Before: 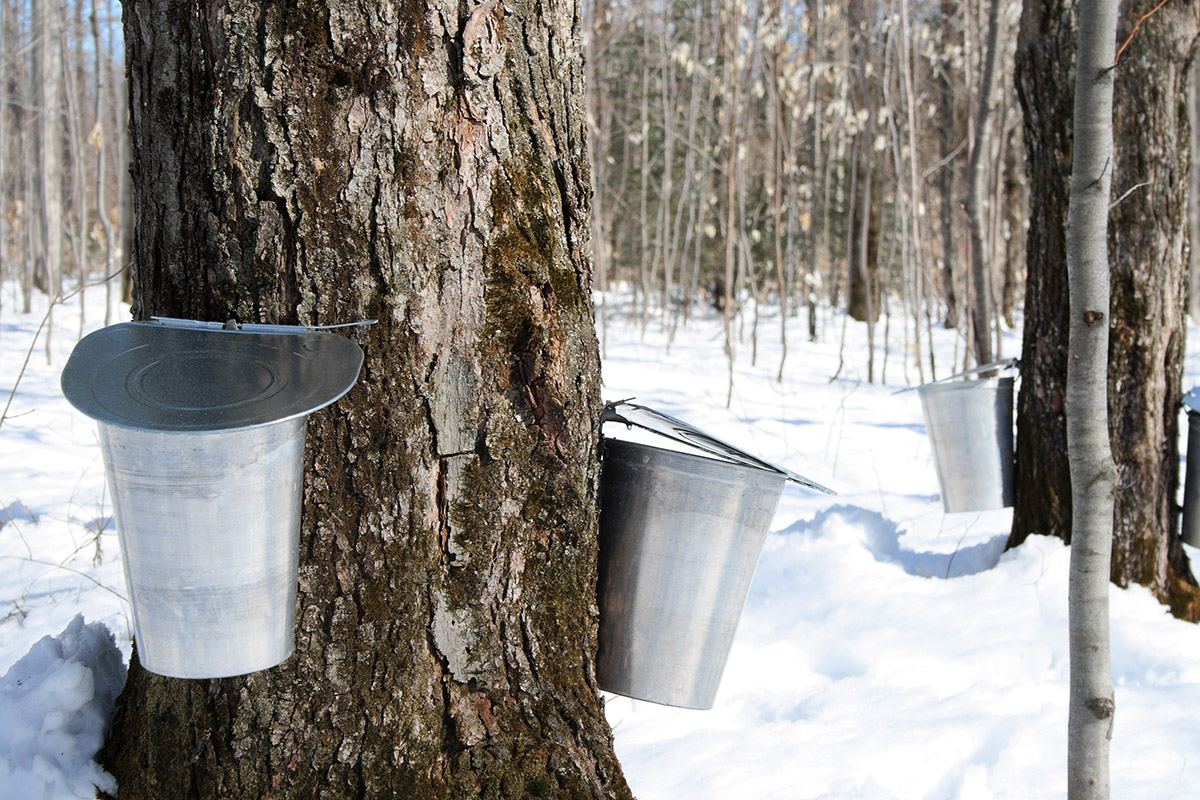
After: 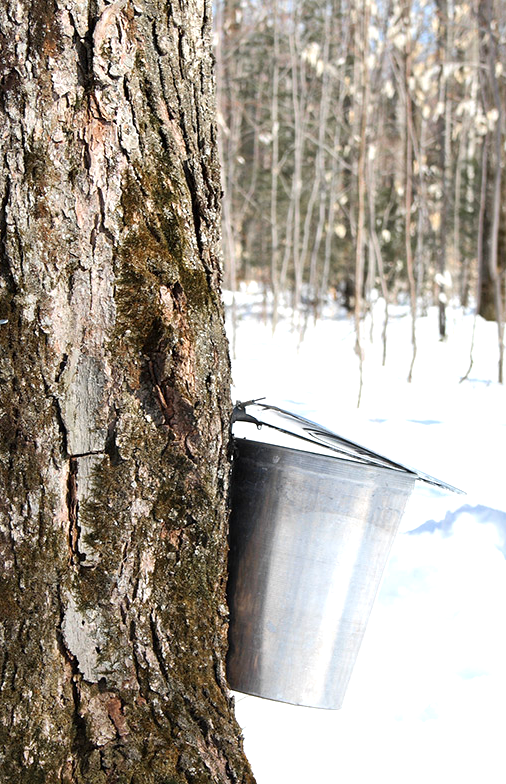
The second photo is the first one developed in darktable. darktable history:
exposure: black level correction 0.001, exposure 0.498 EV, compensate highlight preservation false
crop: left 30.874%, right 26.923%
